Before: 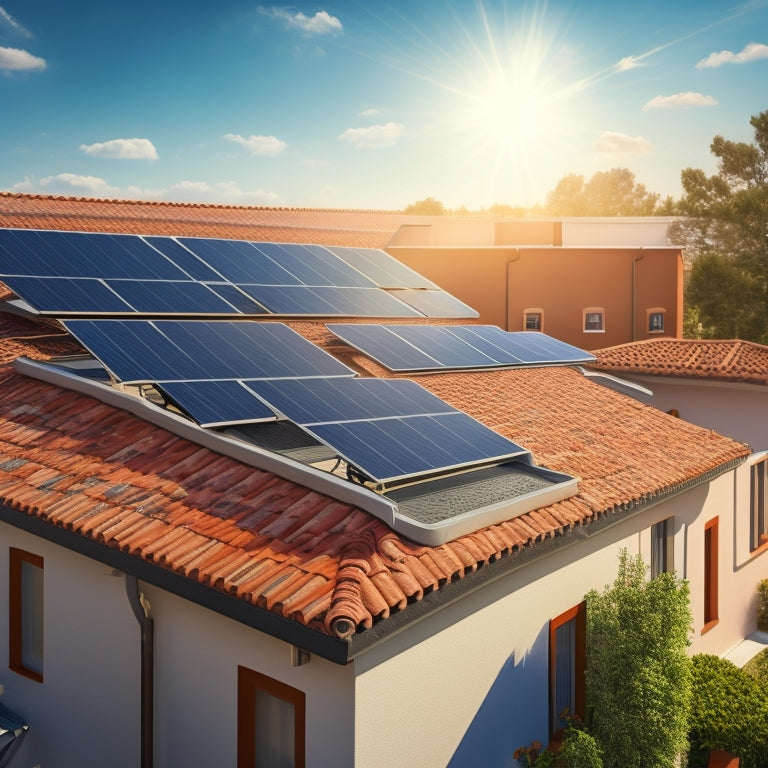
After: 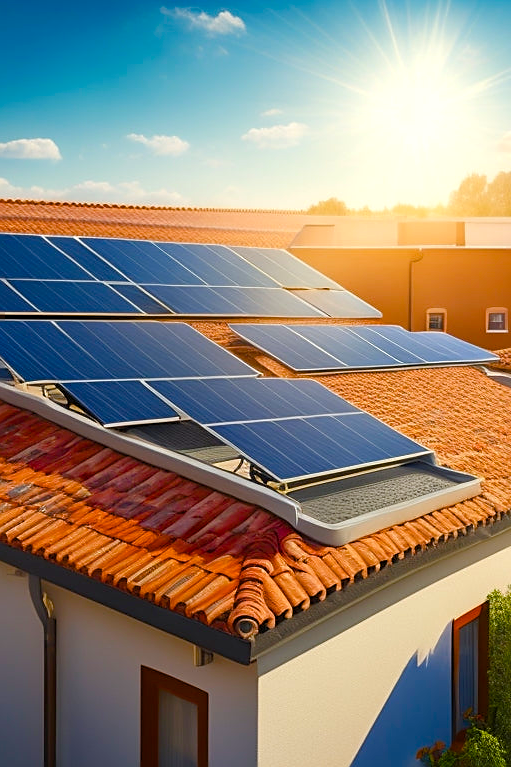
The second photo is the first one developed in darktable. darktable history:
crop and rotate: left 12.648%, right 20.685%
sharpen: radius 1.864, amount 0.398, threshold 1.271
color balance rgb: perceptual saturation grading › global saturation 45%, perceptual saturation grading › highlights -25%, perceptual saturation grading › shadows 50%, perceptual brilliance grading › global brilliance 3%, global vibrance 3%
